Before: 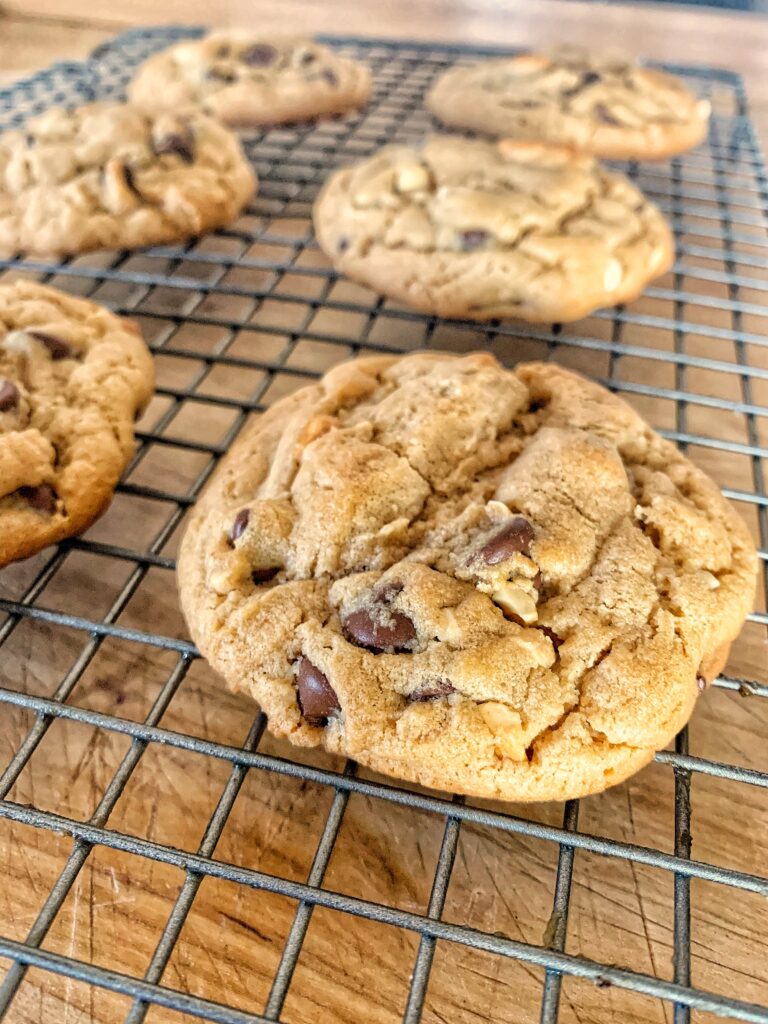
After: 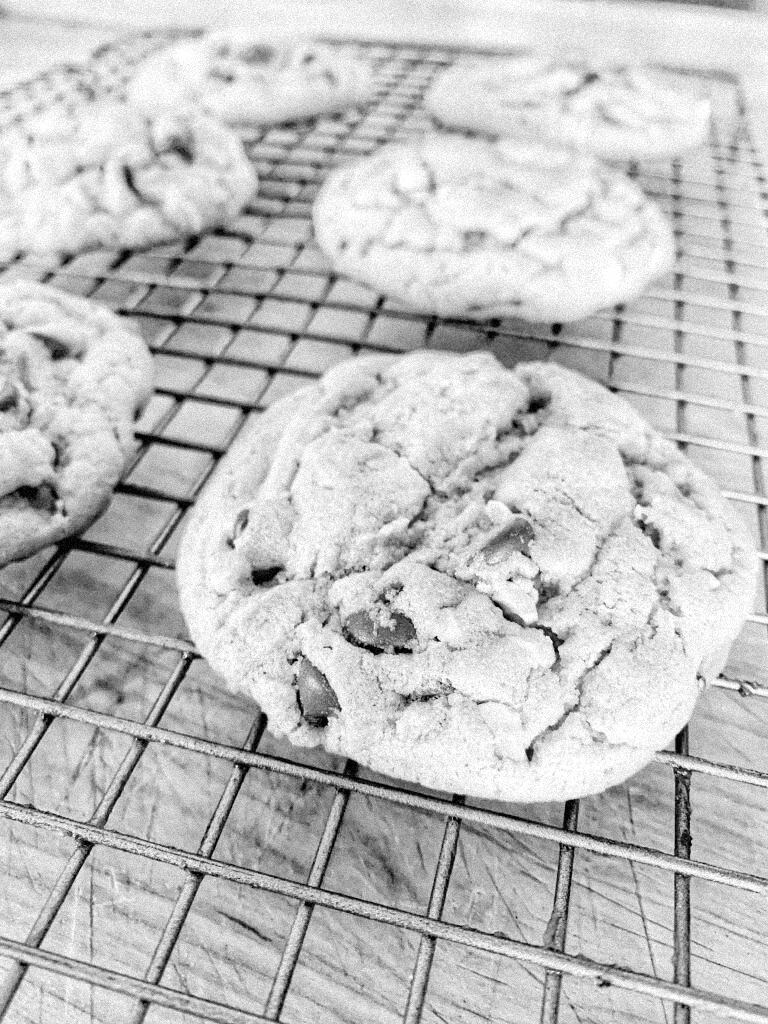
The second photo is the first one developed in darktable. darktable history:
grain: strength 35%, mid-tones bias 0%
white balance: red 1.123, blue 0.83
shadows and highlights: shadows -30, highlights 30
exposure: black level correction 0, exposure 0.4 EV, compensate exposure bias true, compensate highlight preservation false
monochrome: a -35.87, b 49.73, size 1.7
rgb levels: mode RGB, independent channels, levels [[0, 0.474, 1], [0, 0.5, 1], [0, 0.5, 1]]
color balance: lift [1, 1.015, 1.004, 0.985], gamma [1, 0.958, 0.971, 1.042], gain [1, 0.956, 0.977, 1.044]
tone curve: curves: ch0 [(0.017, 0) (0.122, 0.046) (0.295, 0.297) (0.449, 0.505) (0.559, 0.629) (0.729, 0.796) (0.879, 0.898) (1, 0.97)]; ch1 [(0, 0) (0.393, 0.4) (0.447, 0.447) (0.485, 0.497) (0.522, 0.503) (0.539, 0.52) (0.606, 0.6) (0.696, 0.679) (1, 1)]; ch2 [(0, 0) (0.369, 0.388) (0.449, 0.431) (0.499, 0.501) (0.516, 0.536) (0.604, 0.599) (0.741, 0.763) (1, 1)], color space Lab, independent channels, preserve colors none
